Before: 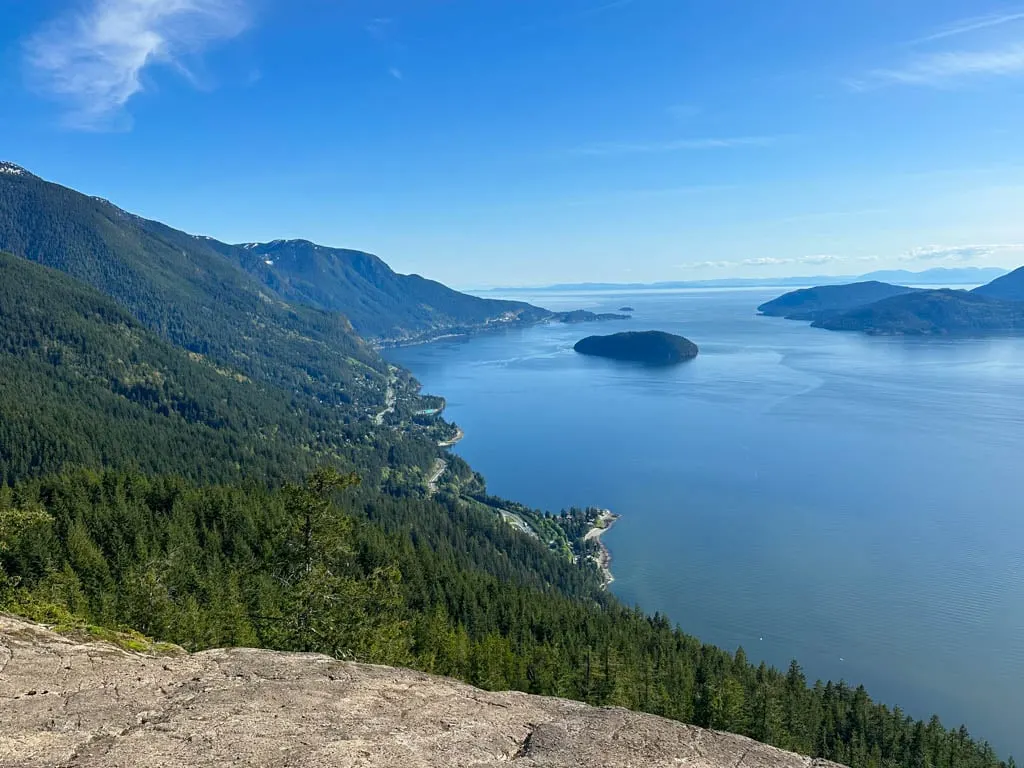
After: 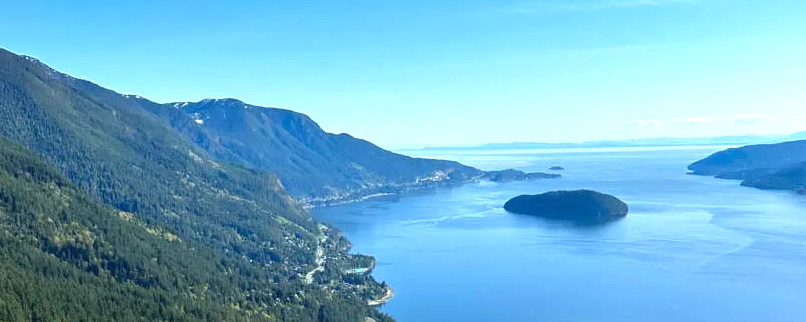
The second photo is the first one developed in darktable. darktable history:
exposure: black level correction 0, exposure 0.696 EV, compensate highlight preservation false
crop: left 6.855%, top 18.378%, right 14.339%, bottom 39.583%
